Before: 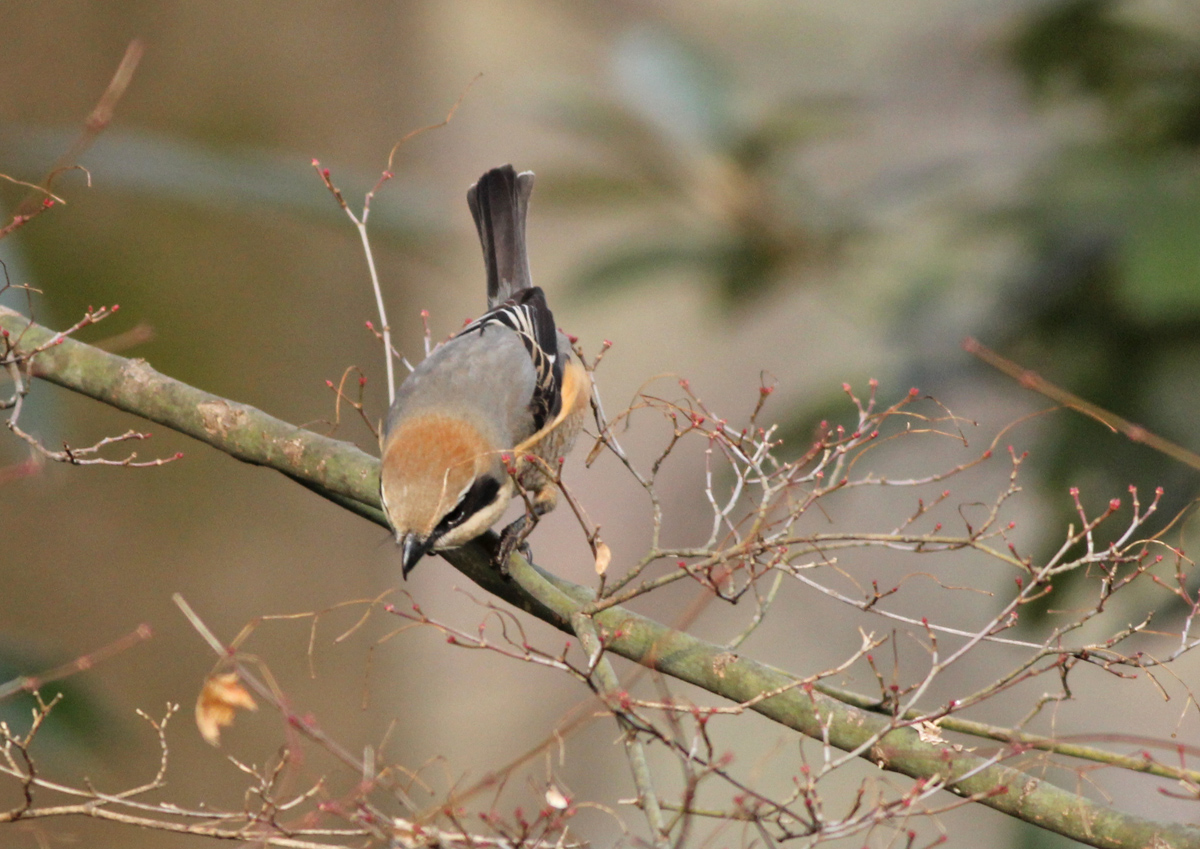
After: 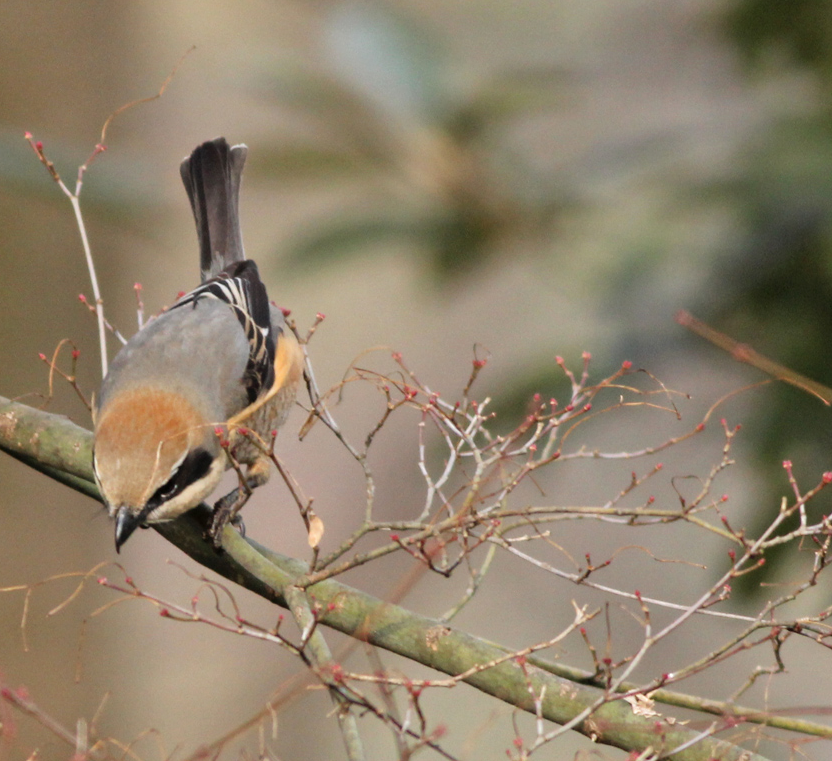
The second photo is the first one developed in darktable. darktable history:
crop and rotate: left 23.998%, top 3.225%, right 6.65%, bottom 7.056%
